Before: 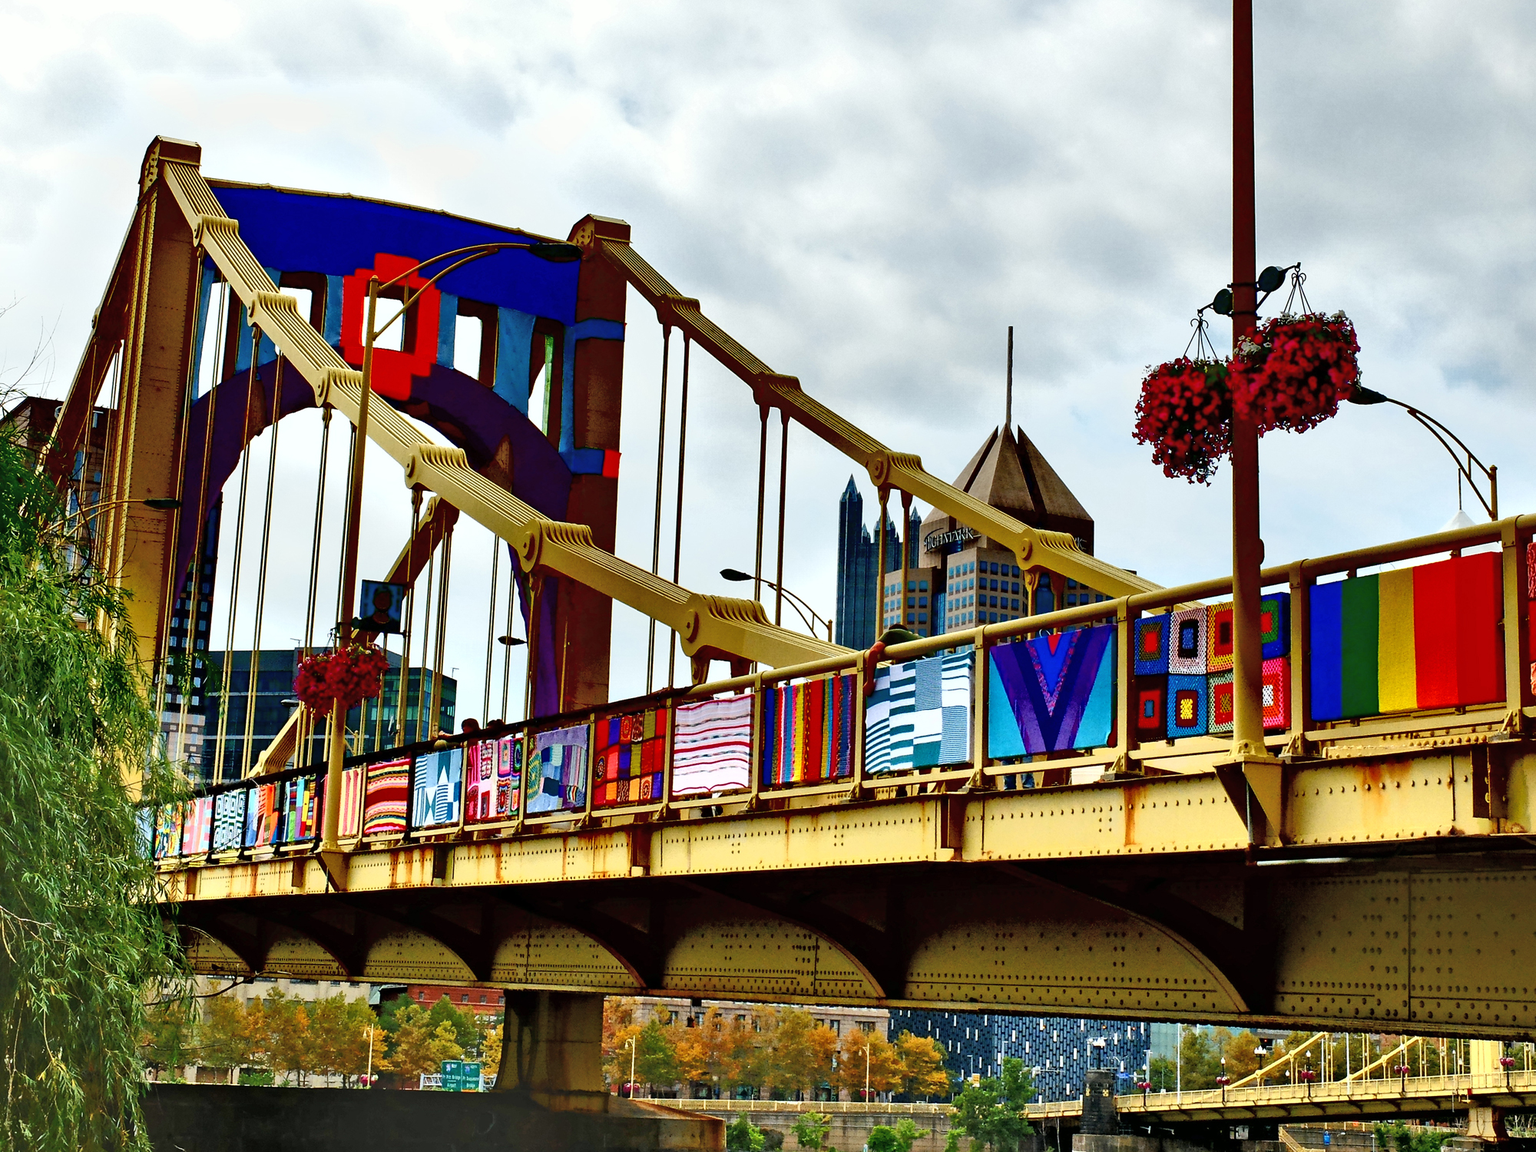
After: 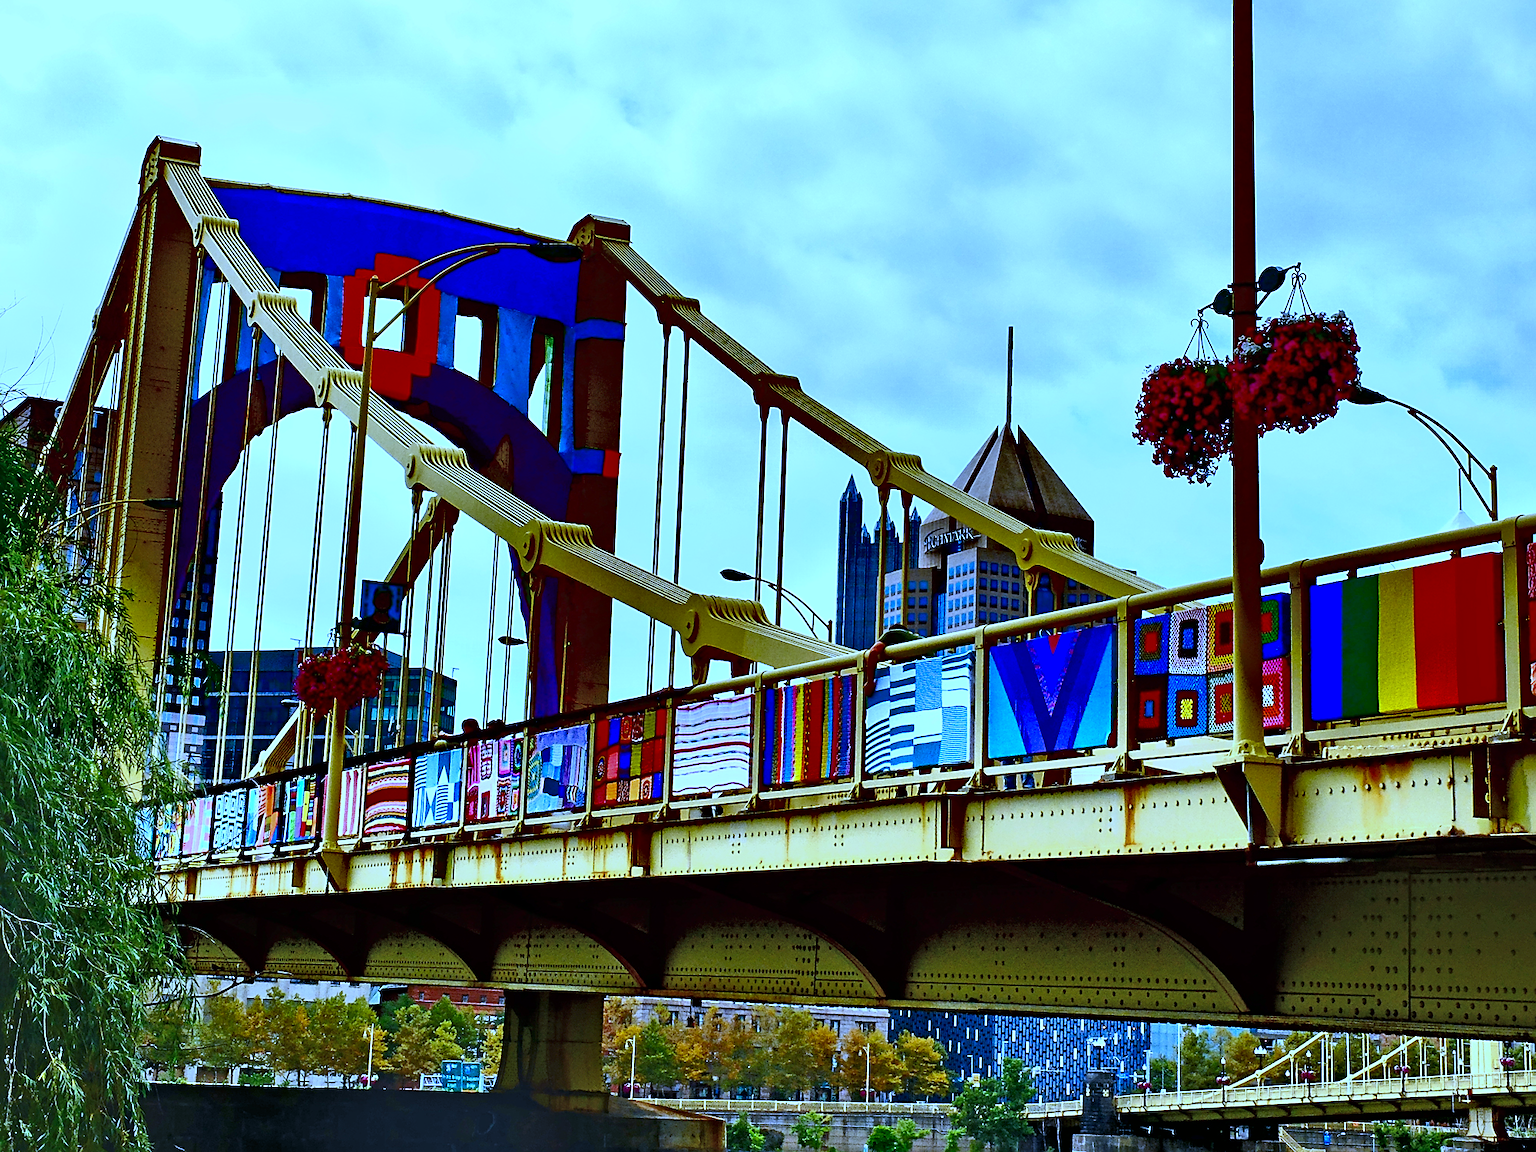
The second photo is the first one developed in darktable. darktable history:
white balance: red 0.766, blue 1.537
sharpen: on, module defaults
exposure: compensate highlight preservation false
contrast brightness saturation: contrast 0.13, brightness -0.05, saturation 0.16
